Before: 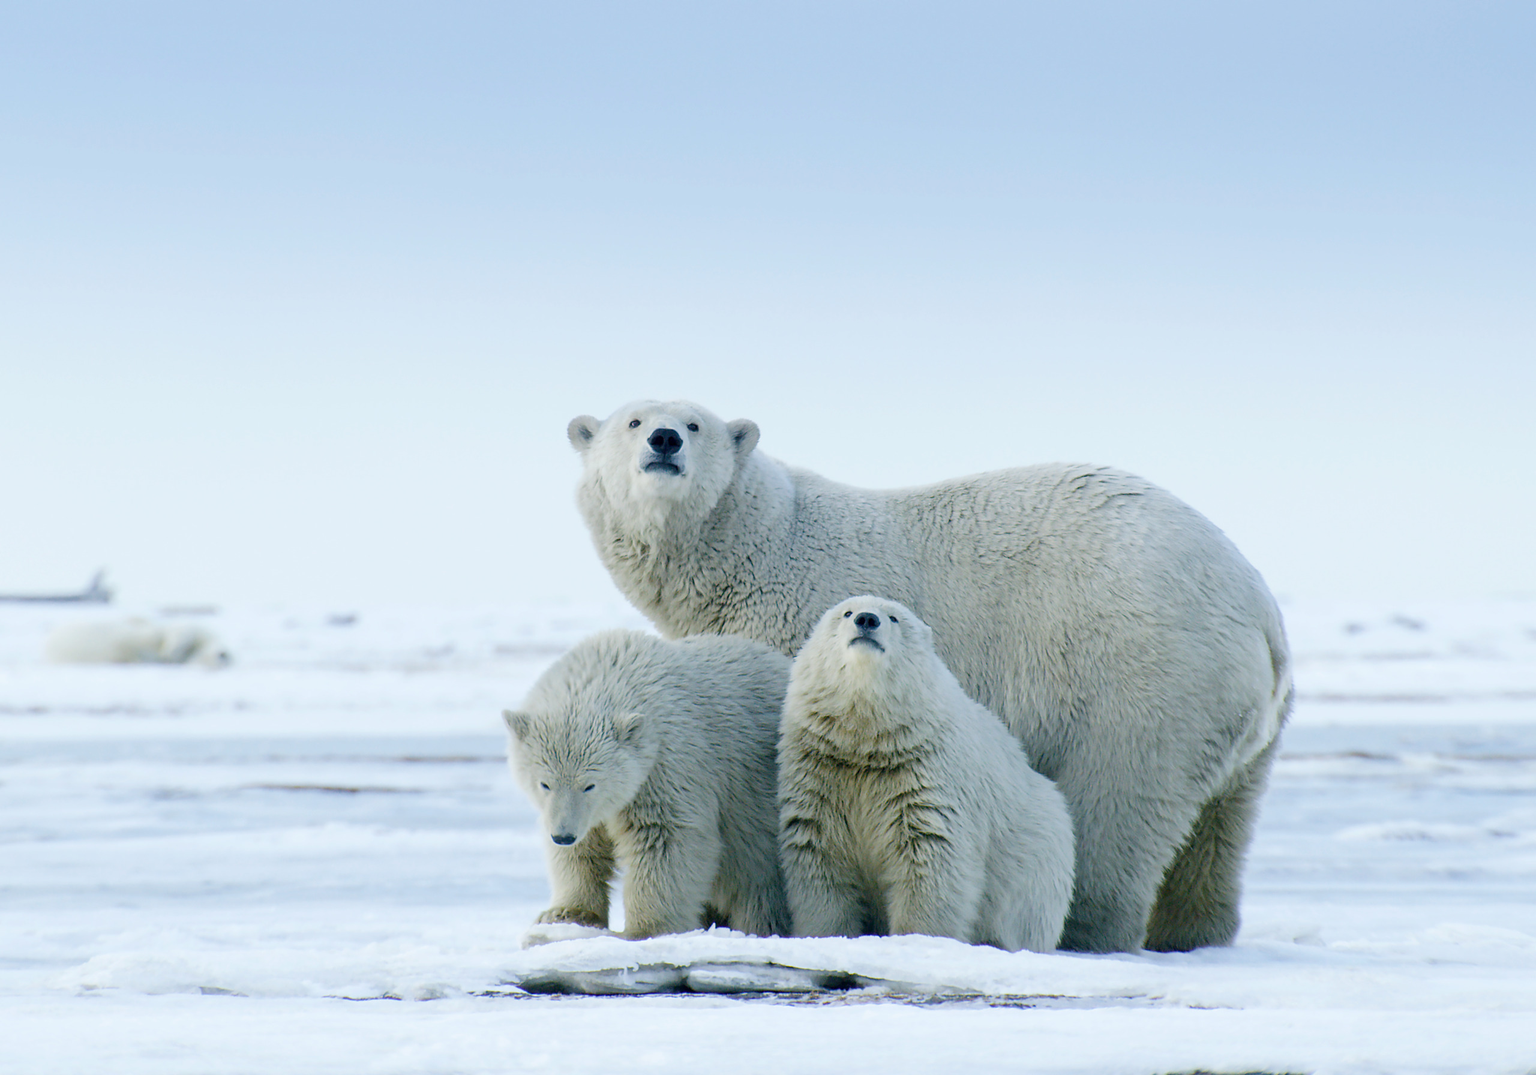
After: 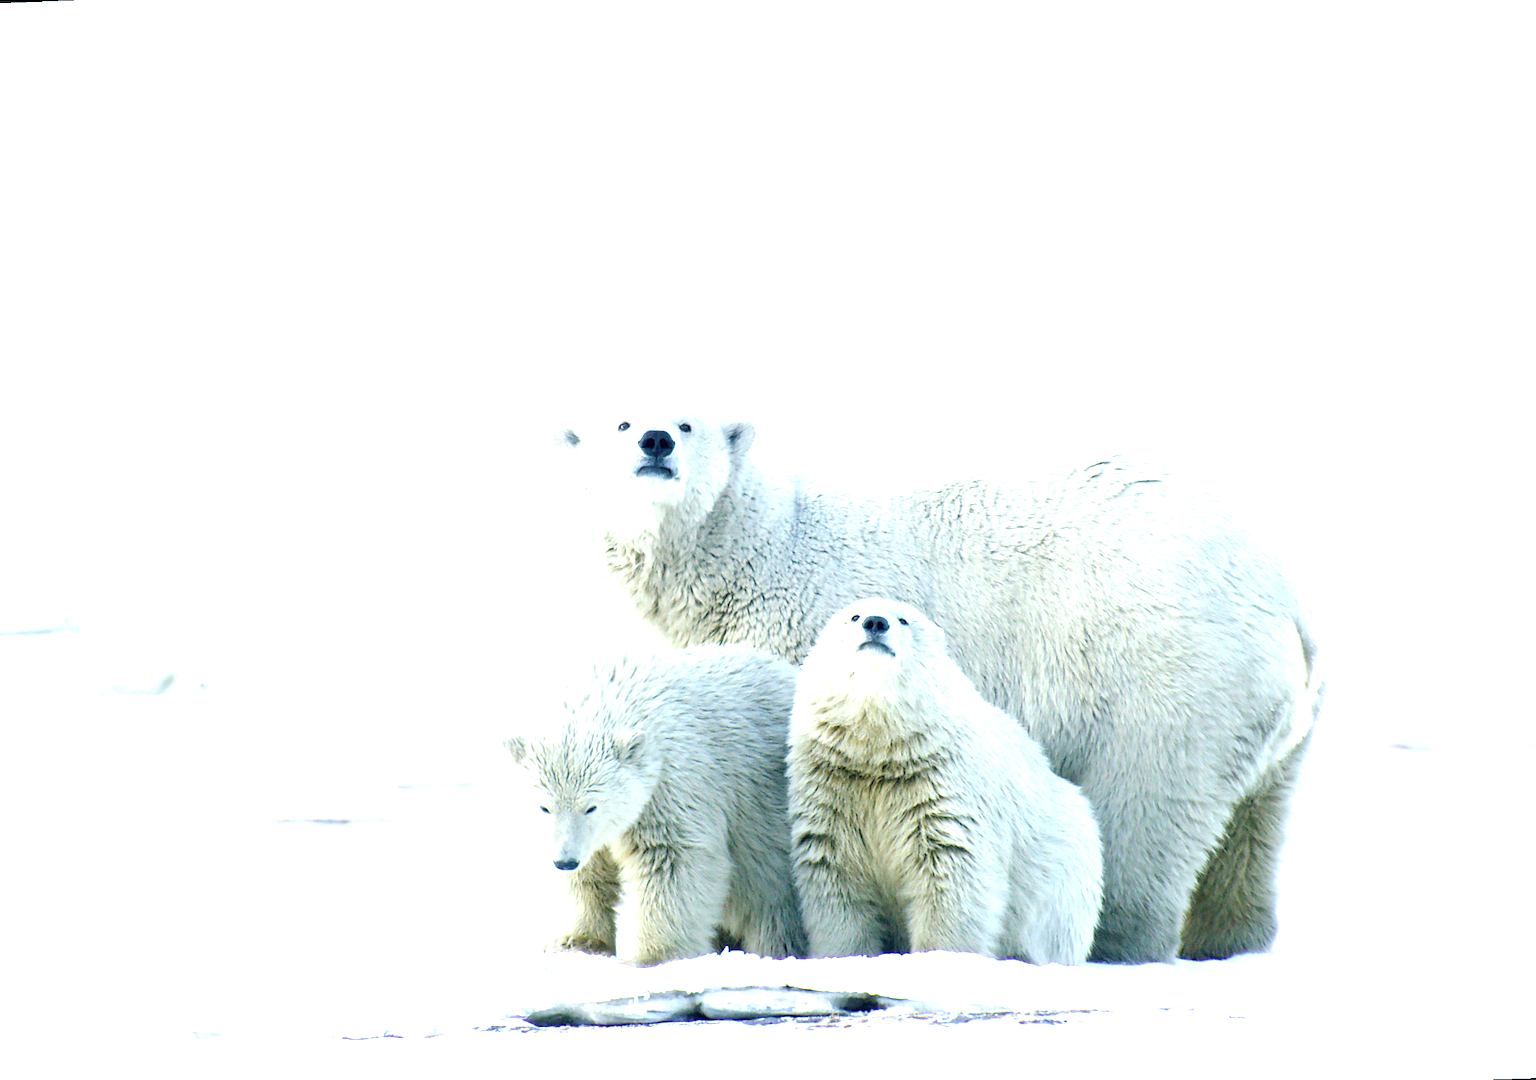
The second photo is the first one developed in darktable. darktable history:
rotate and perspective: rotation -2.12°, lens shift (vertical) 0.009, lens shift (horizontal) -0.008, automatic cropping original format, crop left 0.036, crop right 0.964, crop top 0.05, crop bottom 0.959
exposure: black level correction 0, exposure 1.35 EV, compensate exposure bias true, compensate highlight preservation false
